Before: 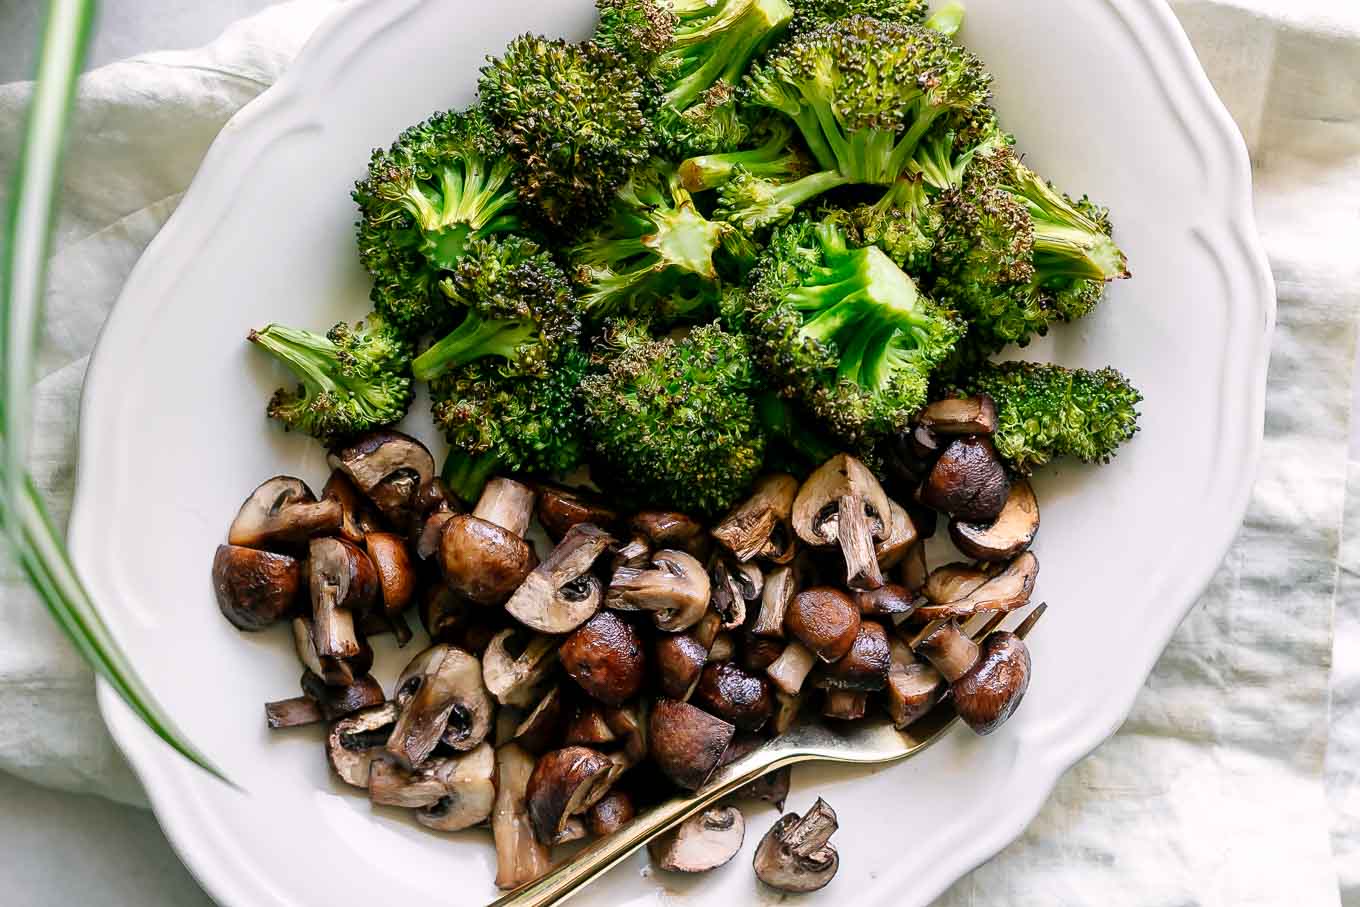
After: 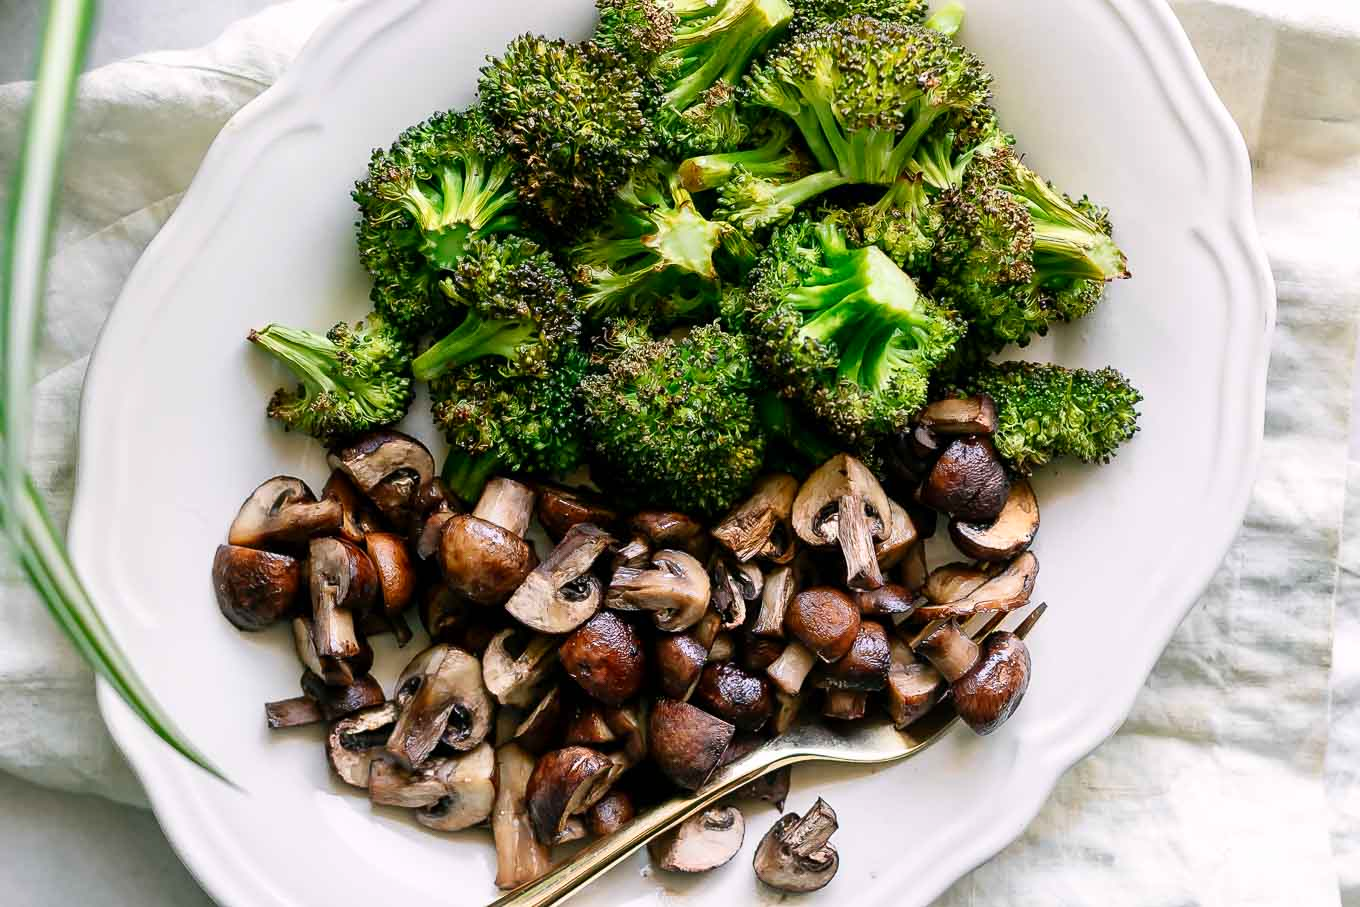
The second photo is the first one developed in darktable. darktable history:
contrast brightness saturation: contrast 0.099, brightness 0.018, saturation 0.024
